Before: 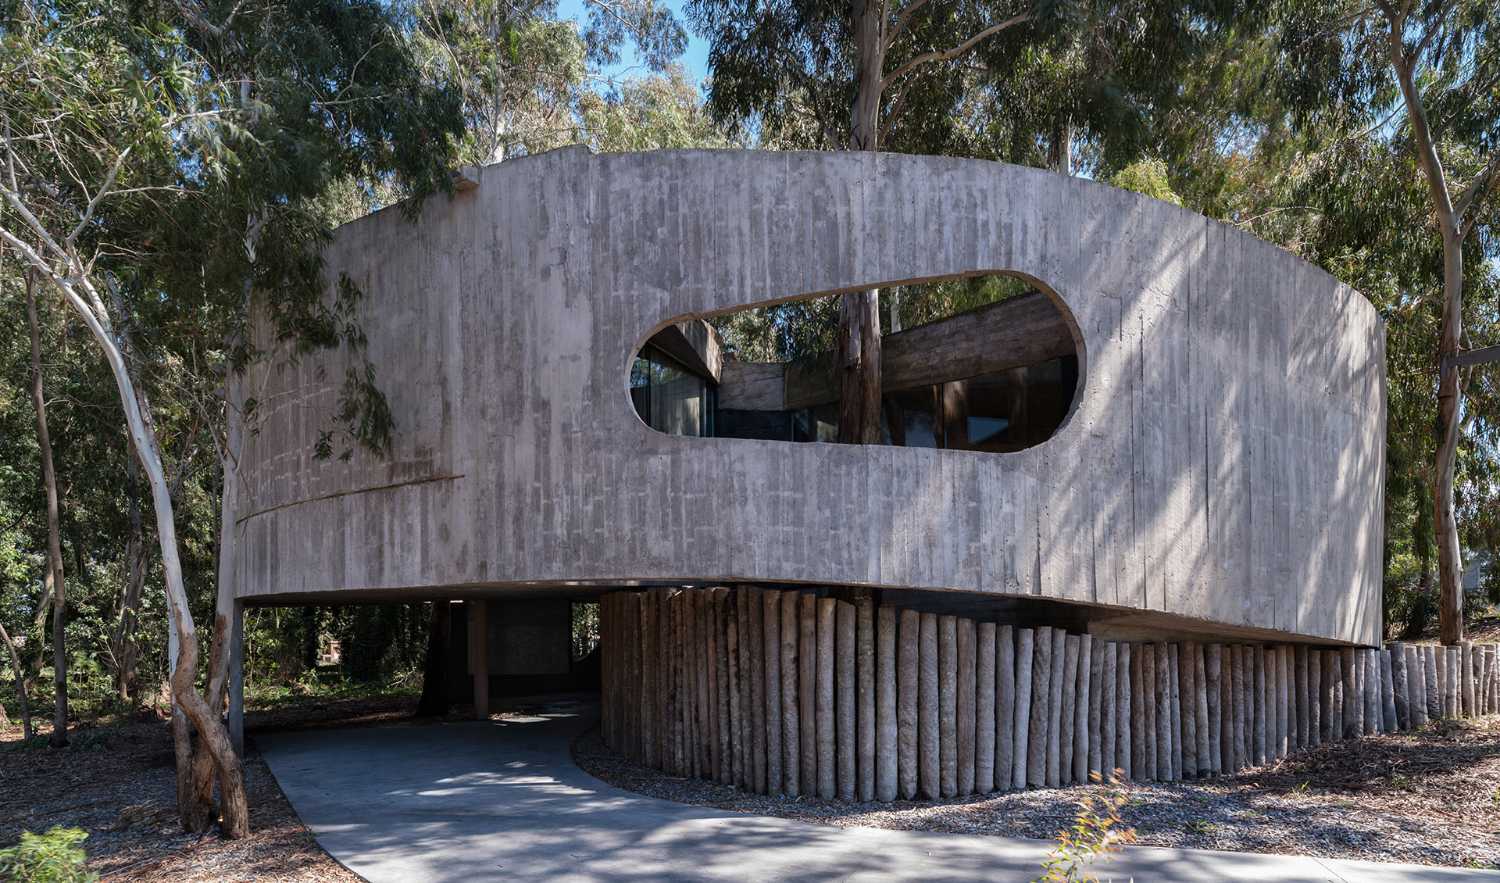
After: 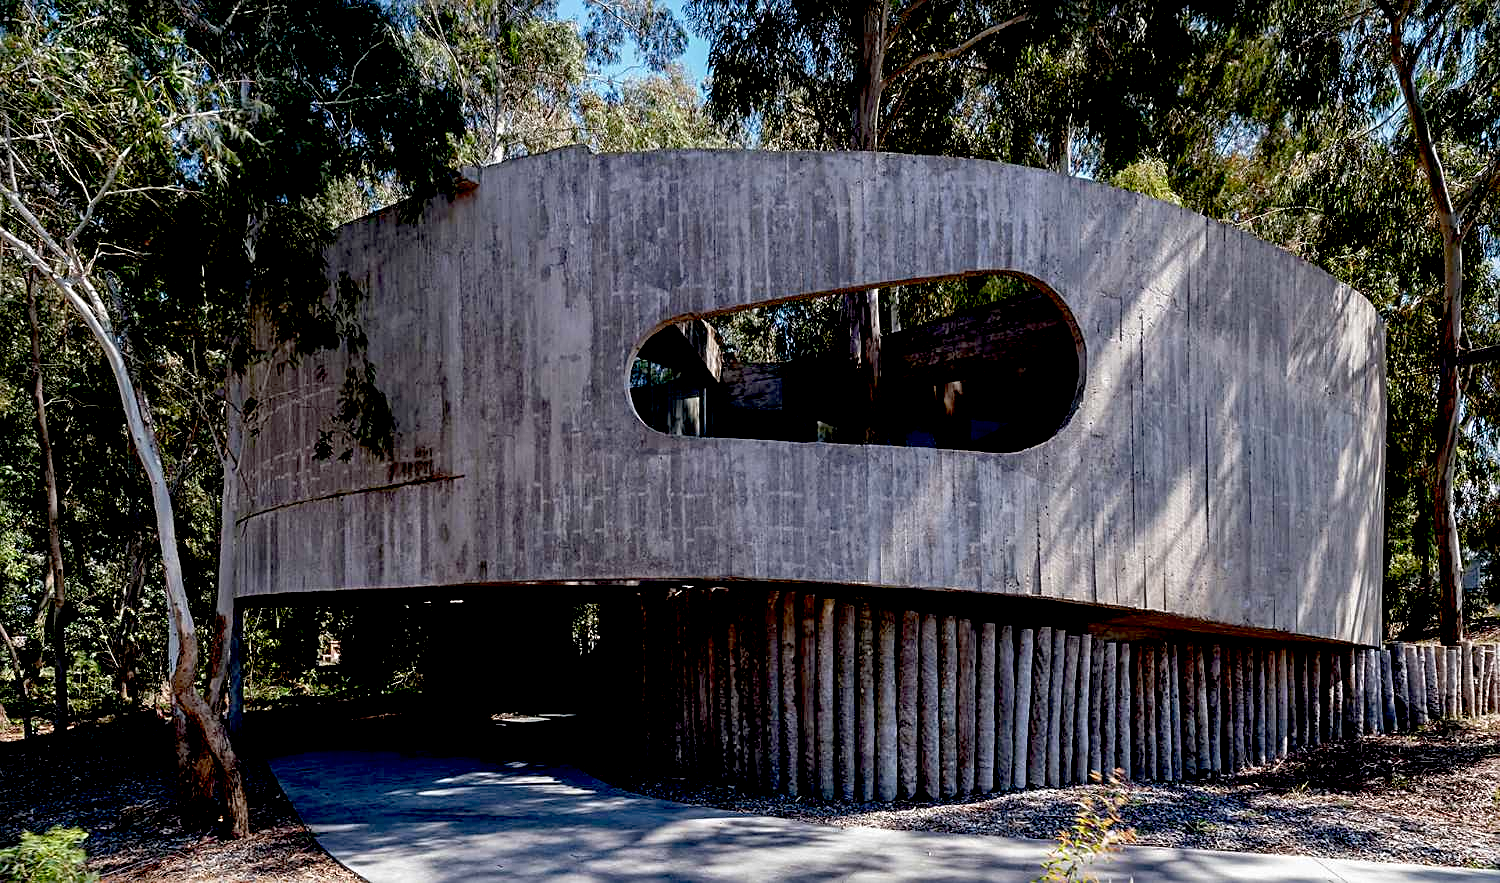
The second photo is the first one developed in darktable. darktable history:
sharpen: on, module defaults
exposure: black level correction 0.049, exposure 0.013 EV, compensate highlight preservation false
